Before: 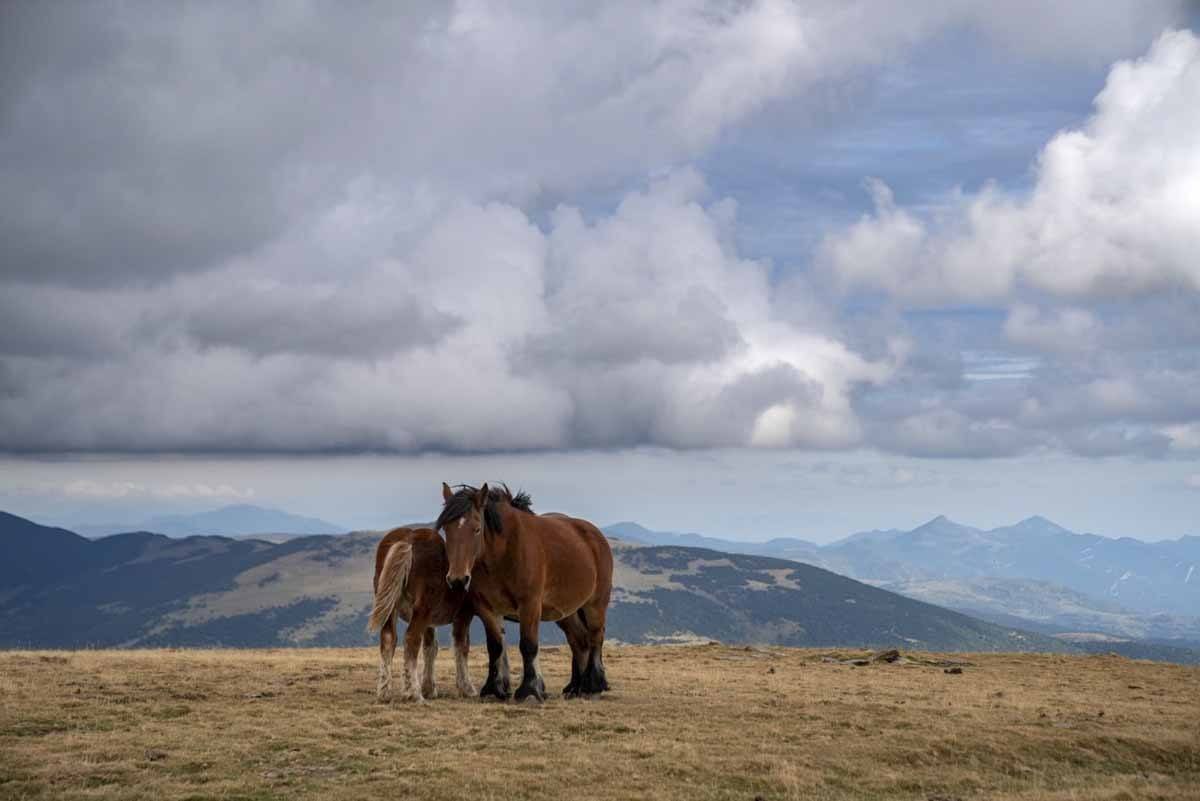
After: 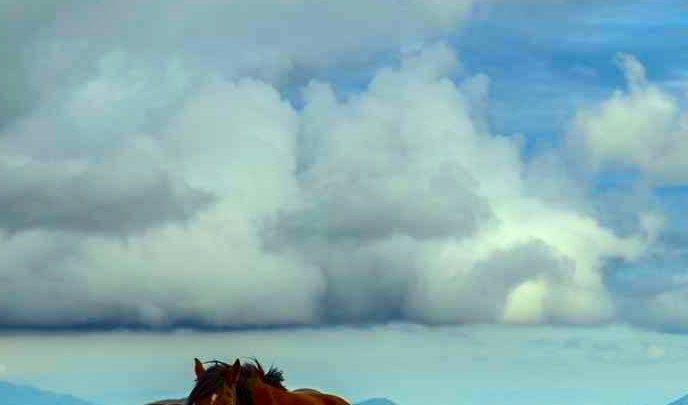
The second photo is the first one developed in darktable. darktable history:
color correction: highlights a* -10.77, highlights b* 9.9, saturation 1.72
crop: left 20.71%, top 15.547%, right 21.939%, bottom 33.827%
contrast brightness saturation: contrast 0.2, brightness -0.115, saturation 0.105
tone equalizer: mask exposure compensation -0.511 EV
